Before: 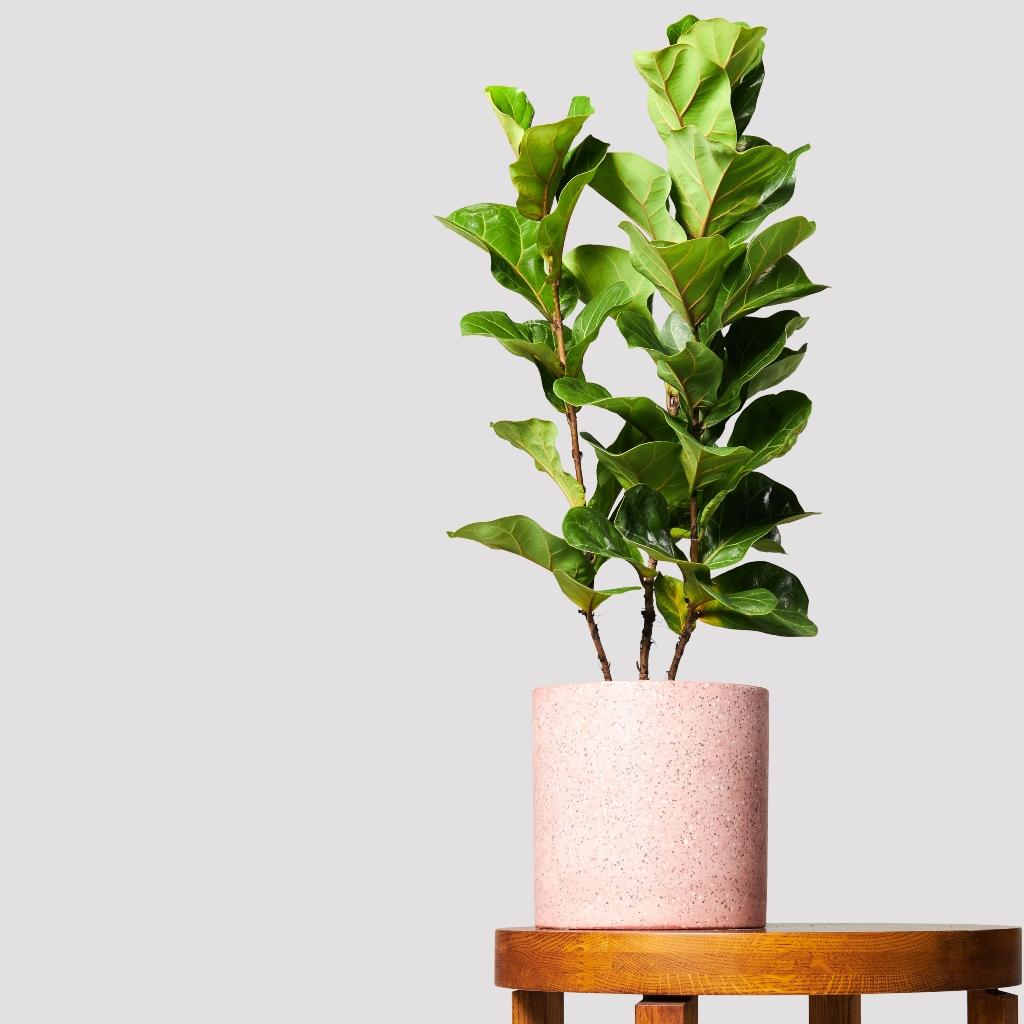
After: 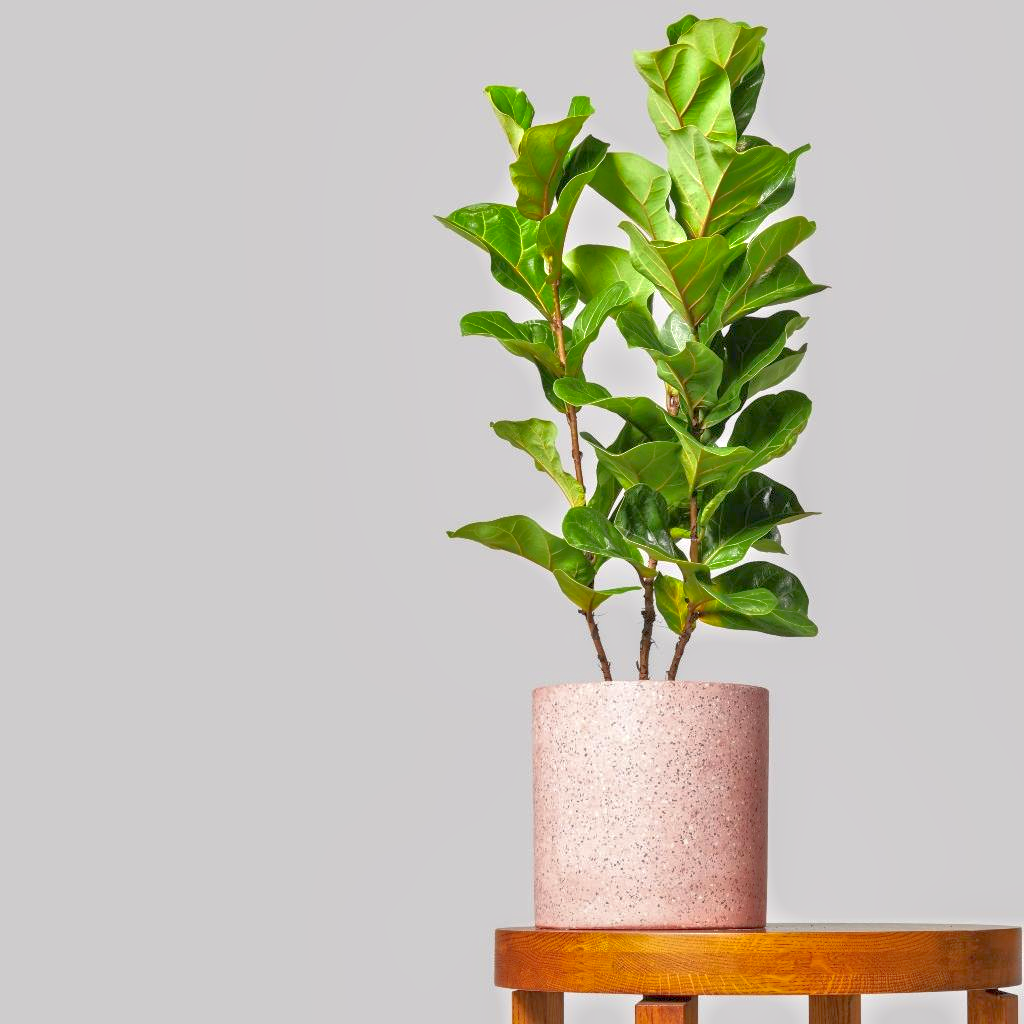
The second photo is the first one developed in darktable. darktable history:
tone equalizer: -8 EV 1.96 EV, -7 EV 2 EV, -6 EV 1.97 EV, -5 EV 1.99 EV, -4 EV 1.98 EV, -3 EV 1.5 EV, -2 EV 0.977 EV, -1 EV 0.483 EV
local contrast: on, module defaults
shadows and highlights: on, module defaults
